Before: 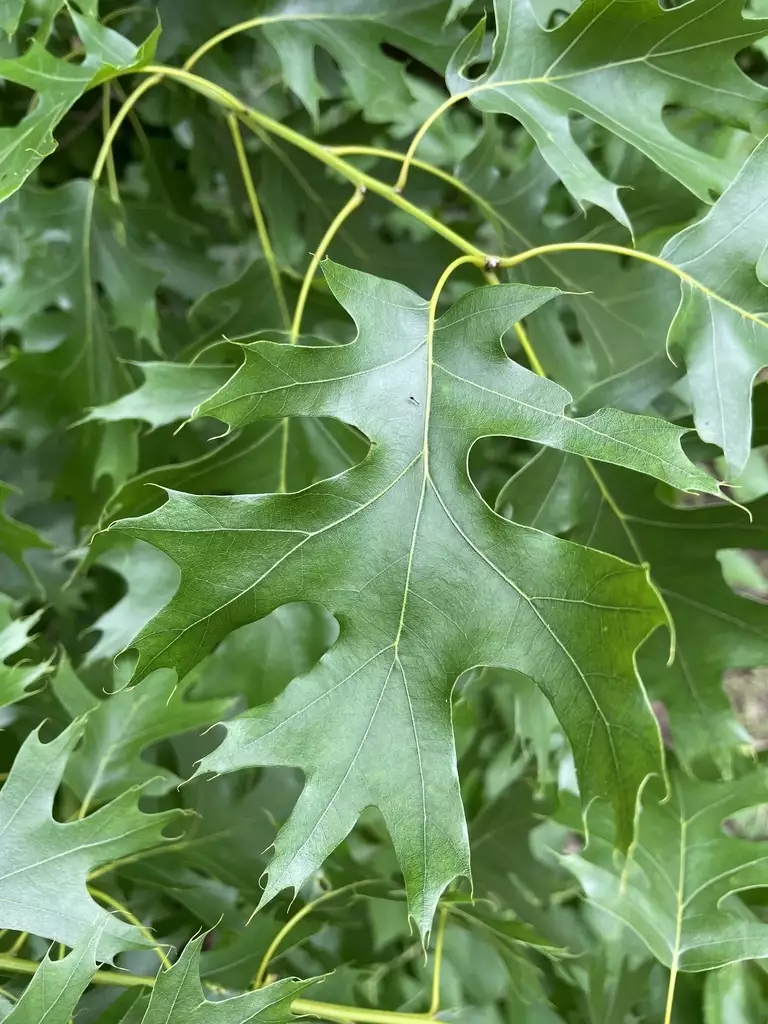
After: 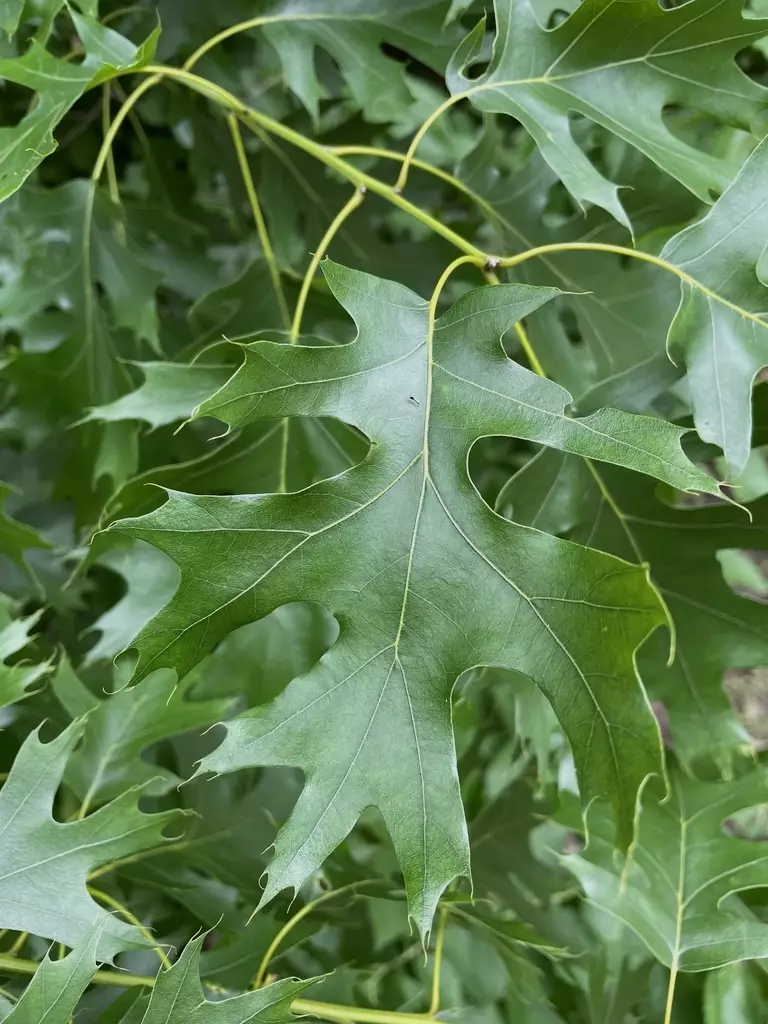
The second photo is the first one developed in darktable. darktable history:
exposure: exposure -0.336 EV, compensate highlight preservation false
